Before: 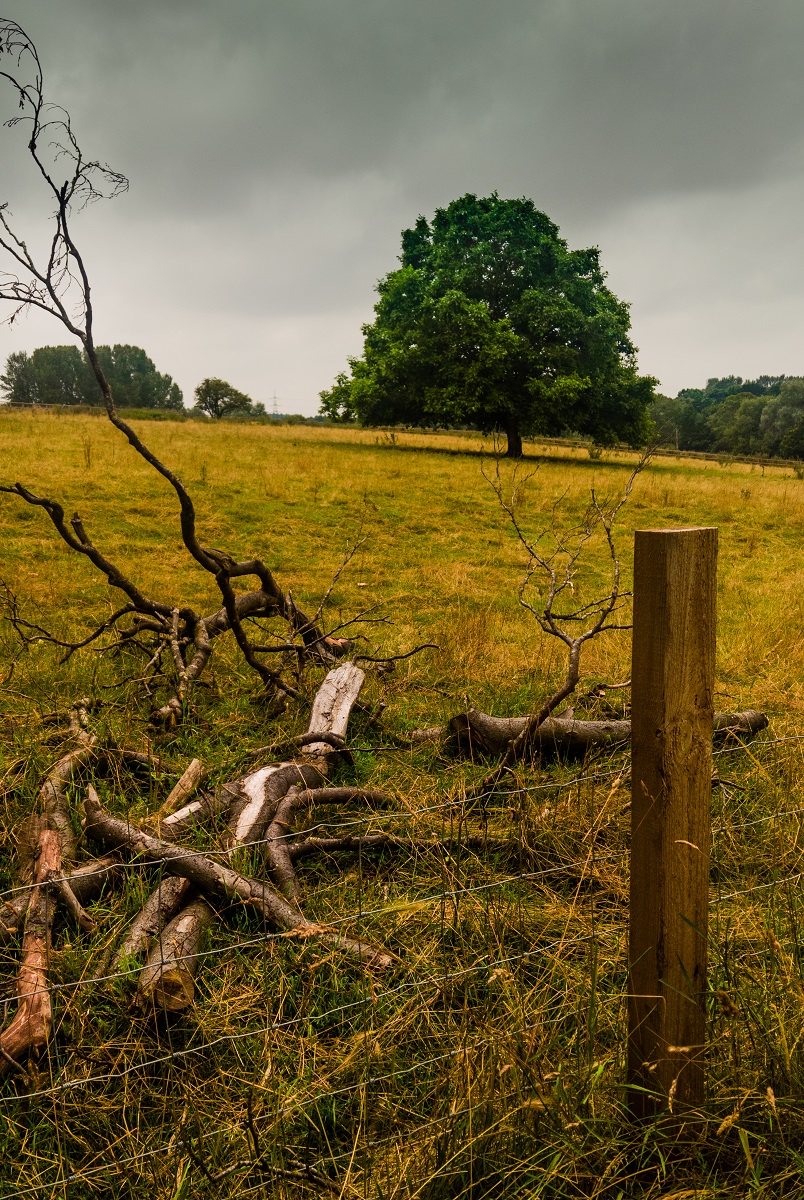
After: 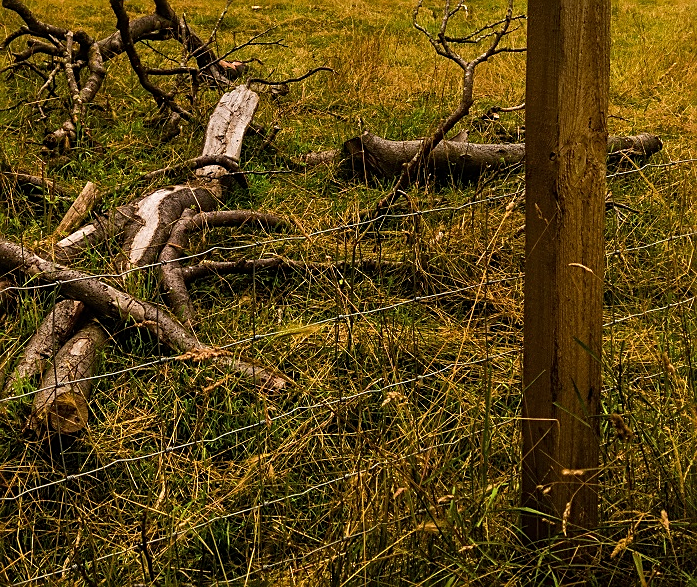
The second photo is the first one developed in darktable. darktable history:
sharpen: on, module defaults
crop and rotate: left 13.306%, top 48.129%, bottom 2.928%
